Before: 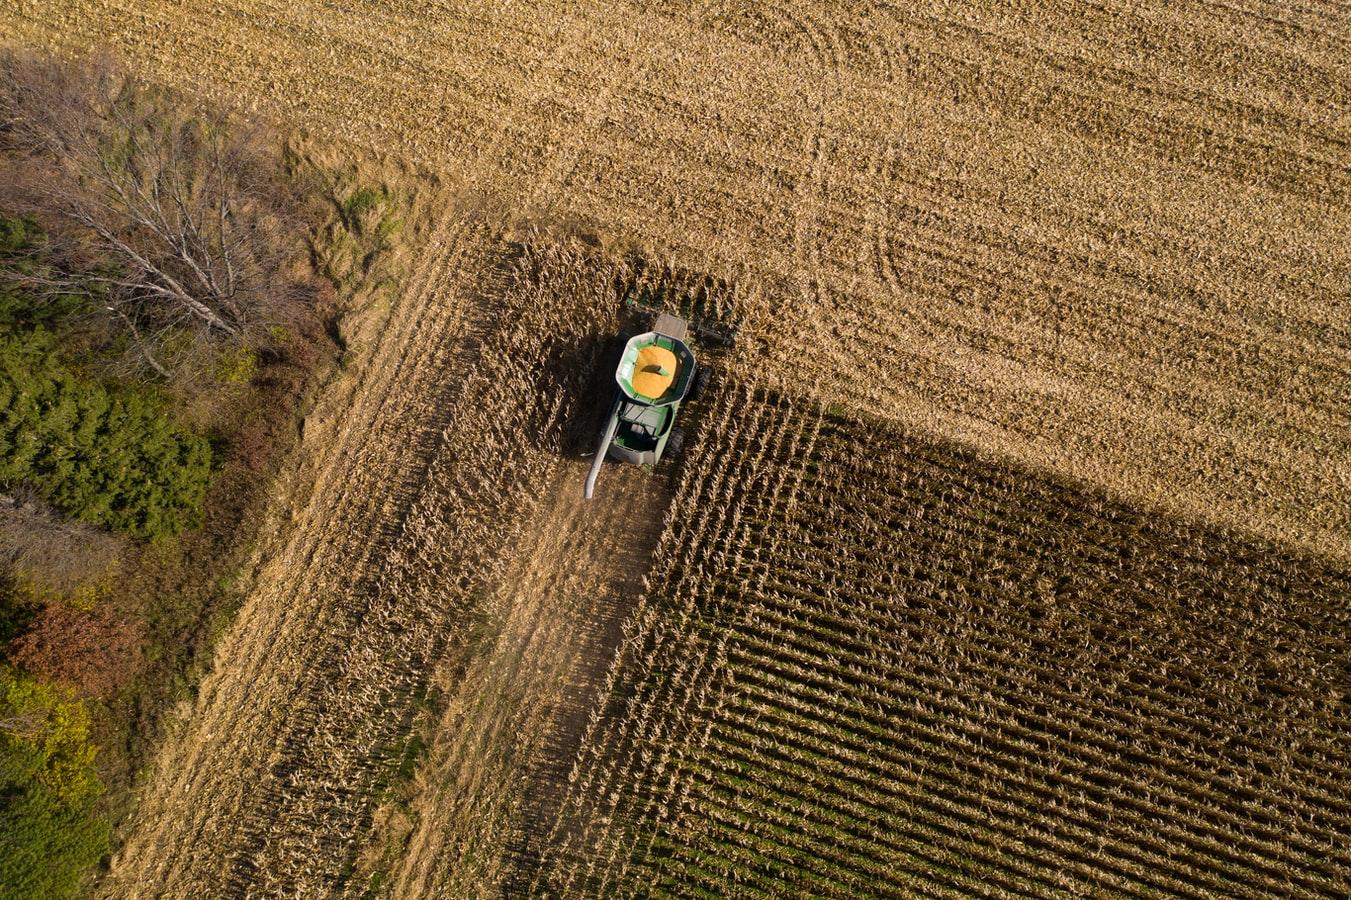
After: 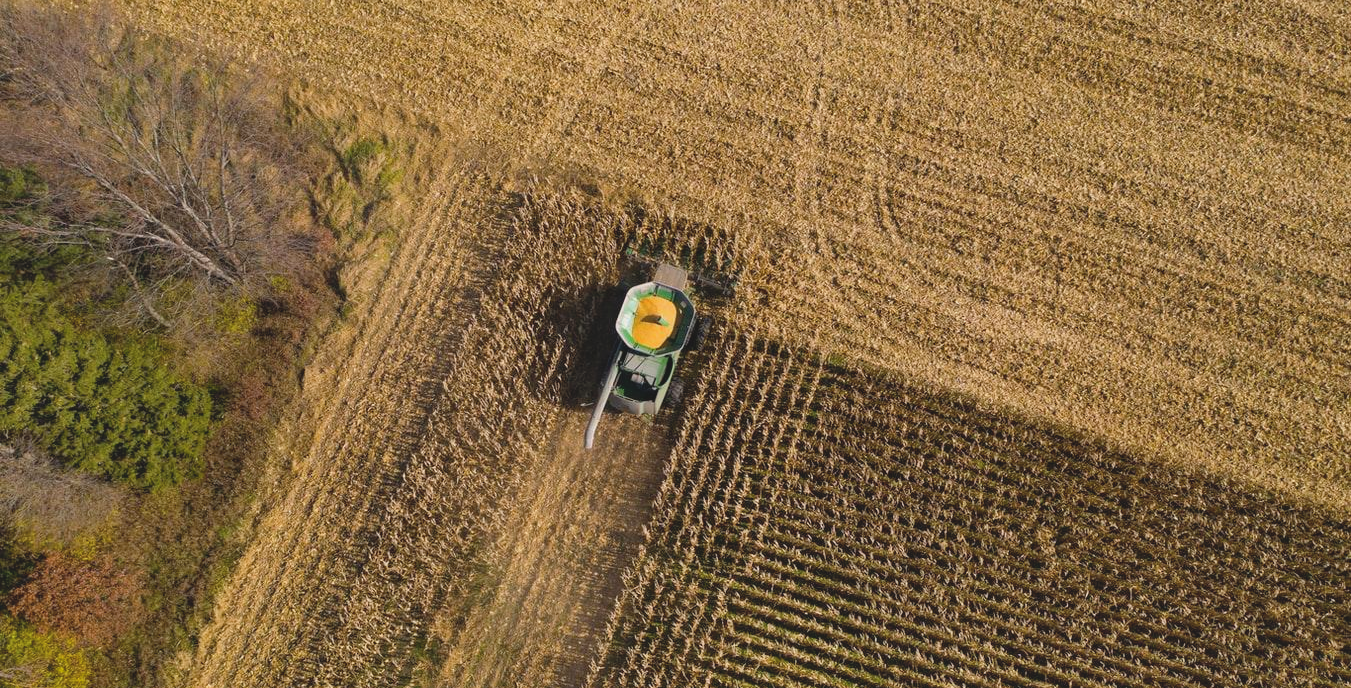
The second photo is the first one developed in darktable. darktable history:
crop: top 5.655%, bottom 17.888%
contrast brightness saturation: contrast -0.142, brightness 0.04, saturation -0.123
shadows and highlights: low approximation 0.01, soften with gaussian
color balance rgb: perceptual saturation grading › global saturation 19.317%
